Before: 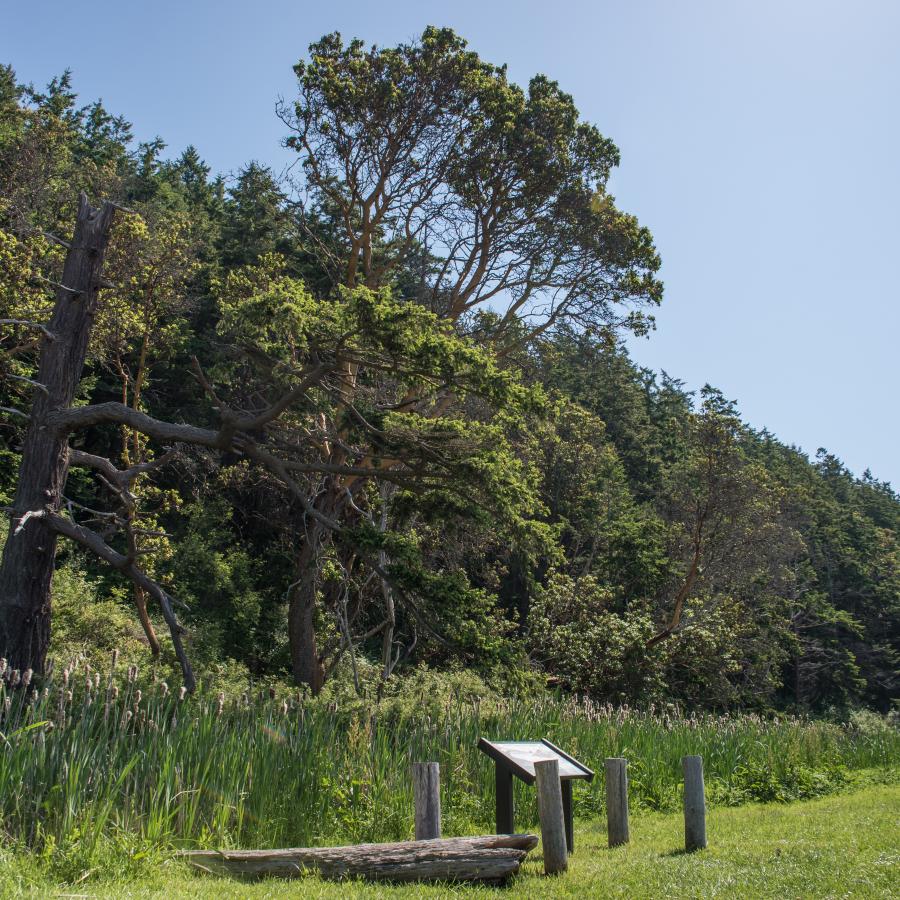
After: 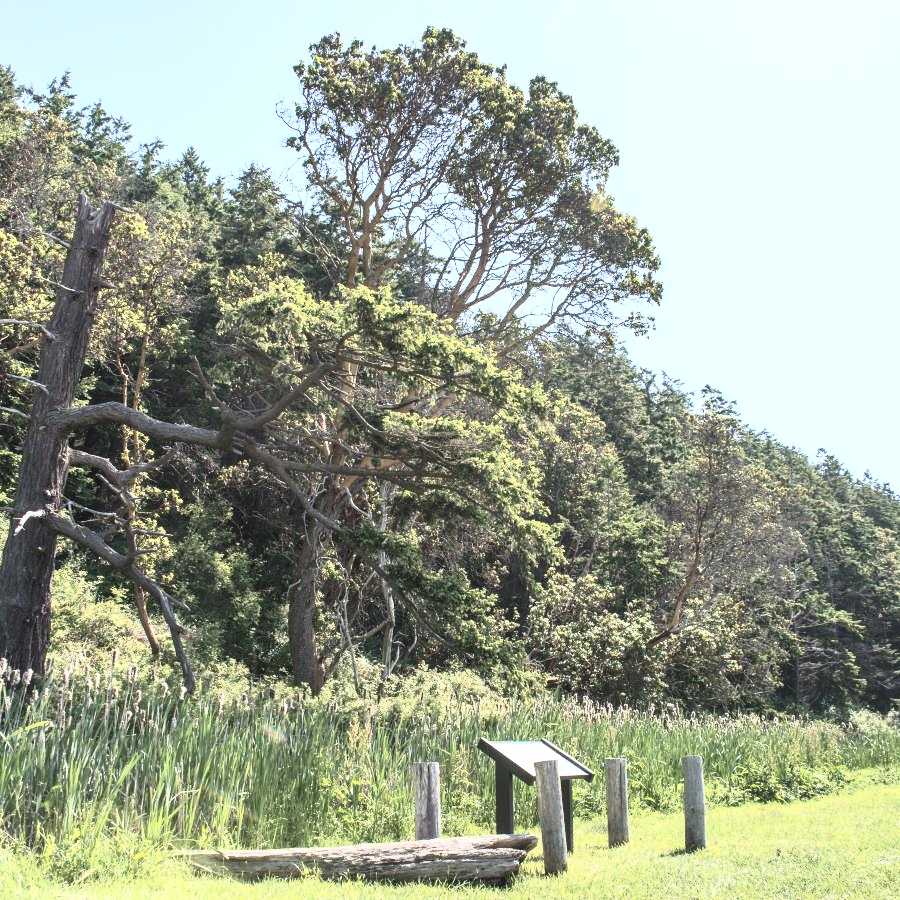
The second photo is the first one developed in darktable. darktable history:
exposure: black level correction 0, exposure 0.69 EV, compensate exposure bias true, compensate highlight preservation false
contrast brightness saturation: contrast 0.432, brightness 0.558, saturation -0.203
